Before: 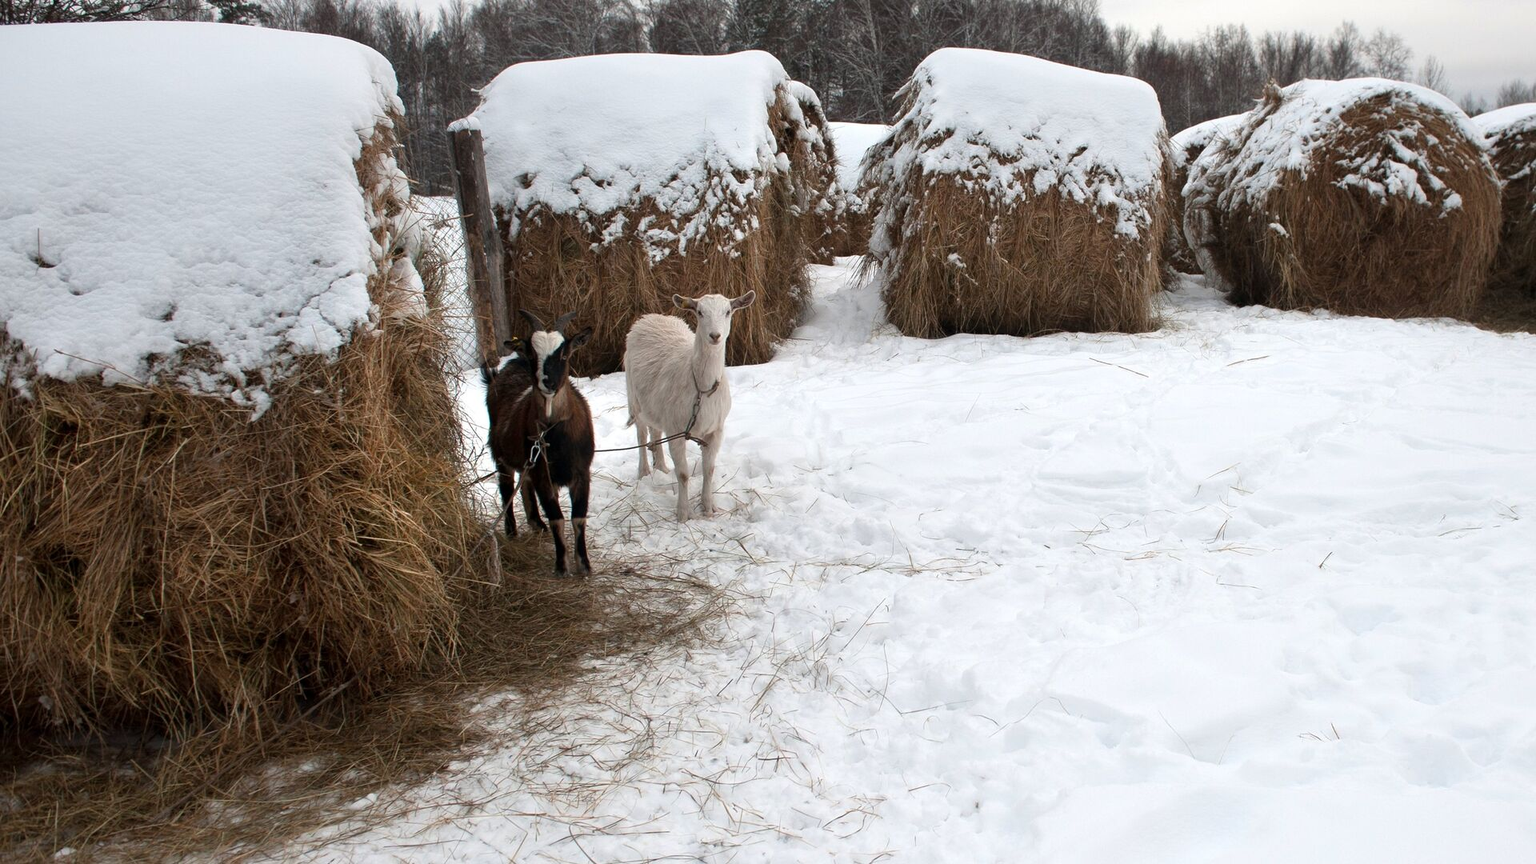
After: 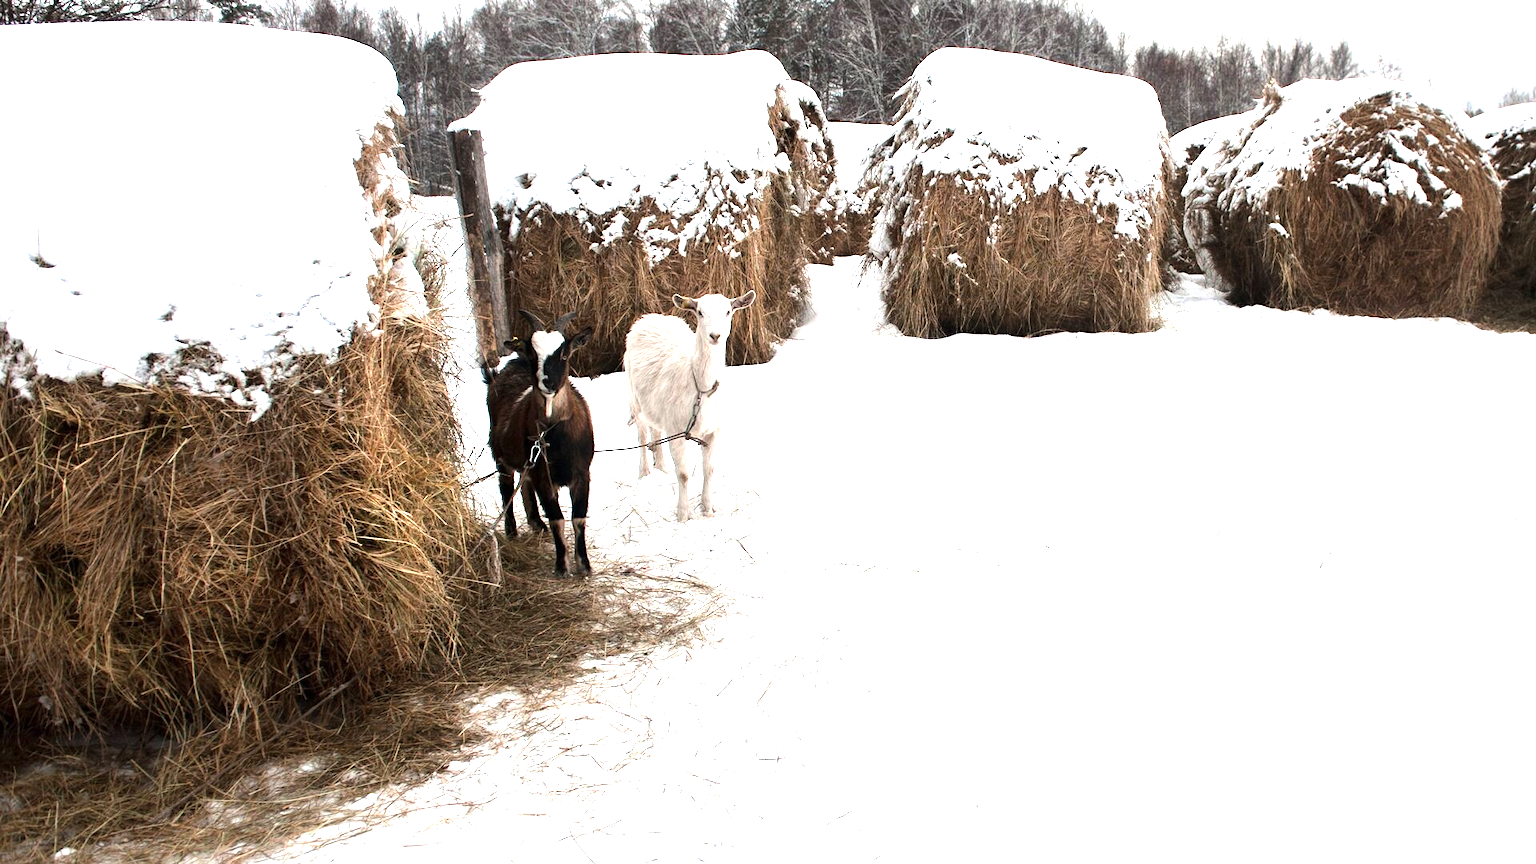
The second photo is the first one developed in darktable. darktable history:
exposure: black level correction 0, exposure 1.106 EV, compensate exposure bias true, compensate highlight preservation false
tone equalizer: -8 EV -0.71 EV, -7 EV -0.676 EV, -6 EV -0.575 EV, -5 EV -0.421 EV, -3 EV 0.395 EV, -2 EV 0.6 EV, -1 EV 0.686 EV, +0 EV 0.733 EV, smoothing diameter 2.09%, edges refinement/feathering 23.8, mask exposure compensation -1.57 EV, filter diffusion 5
